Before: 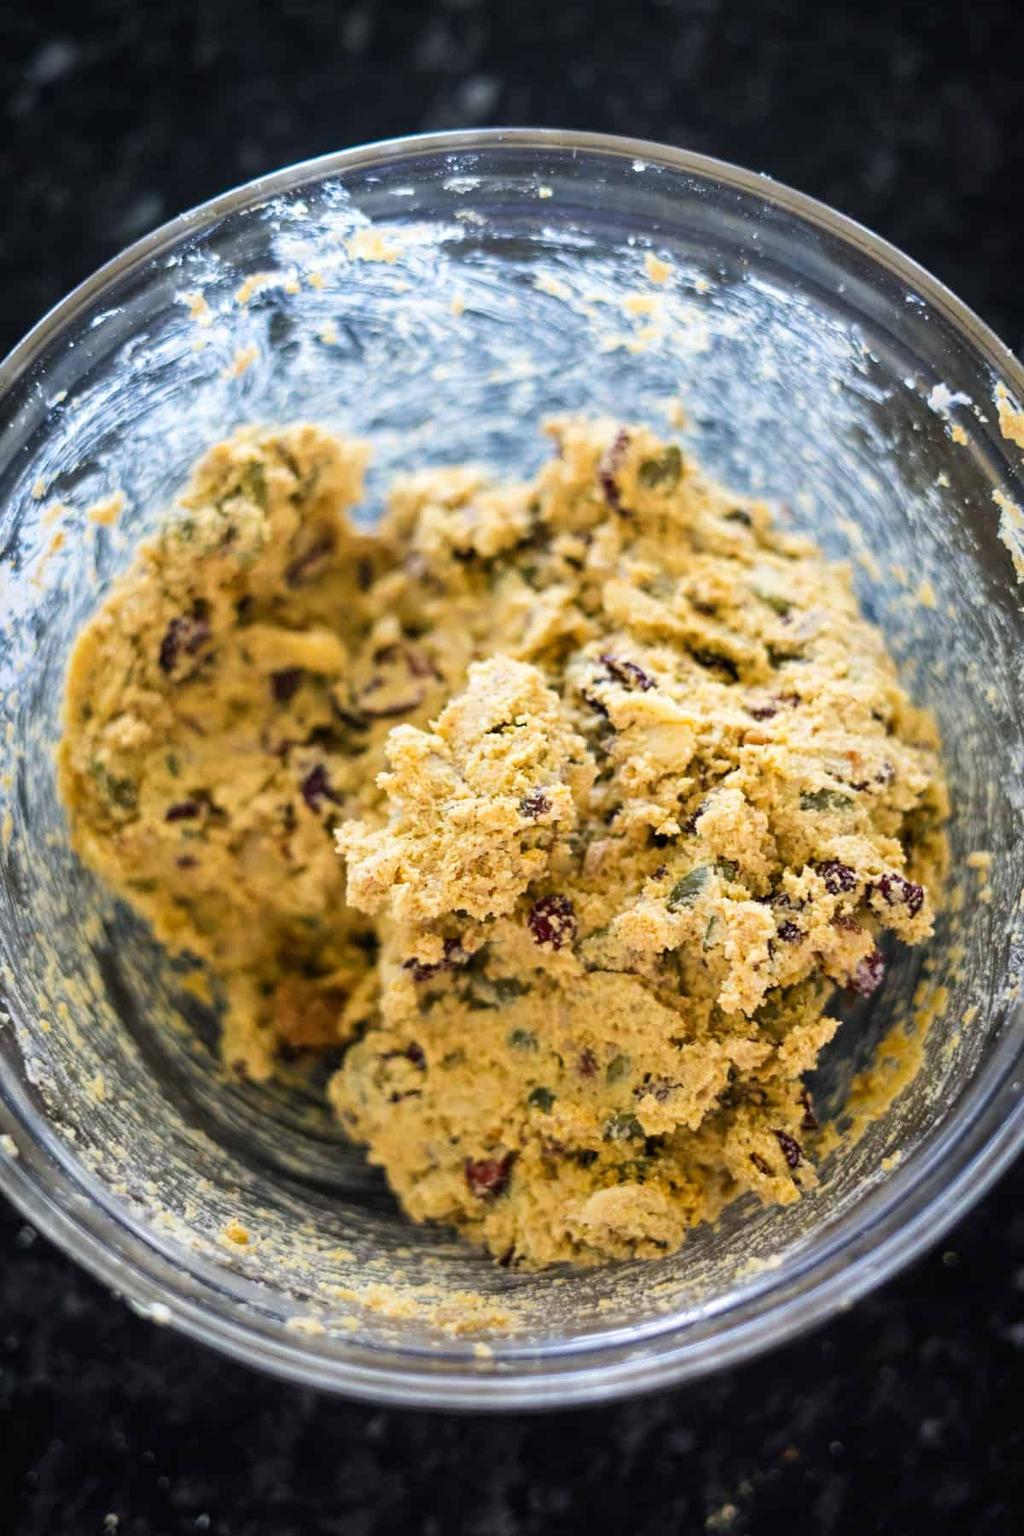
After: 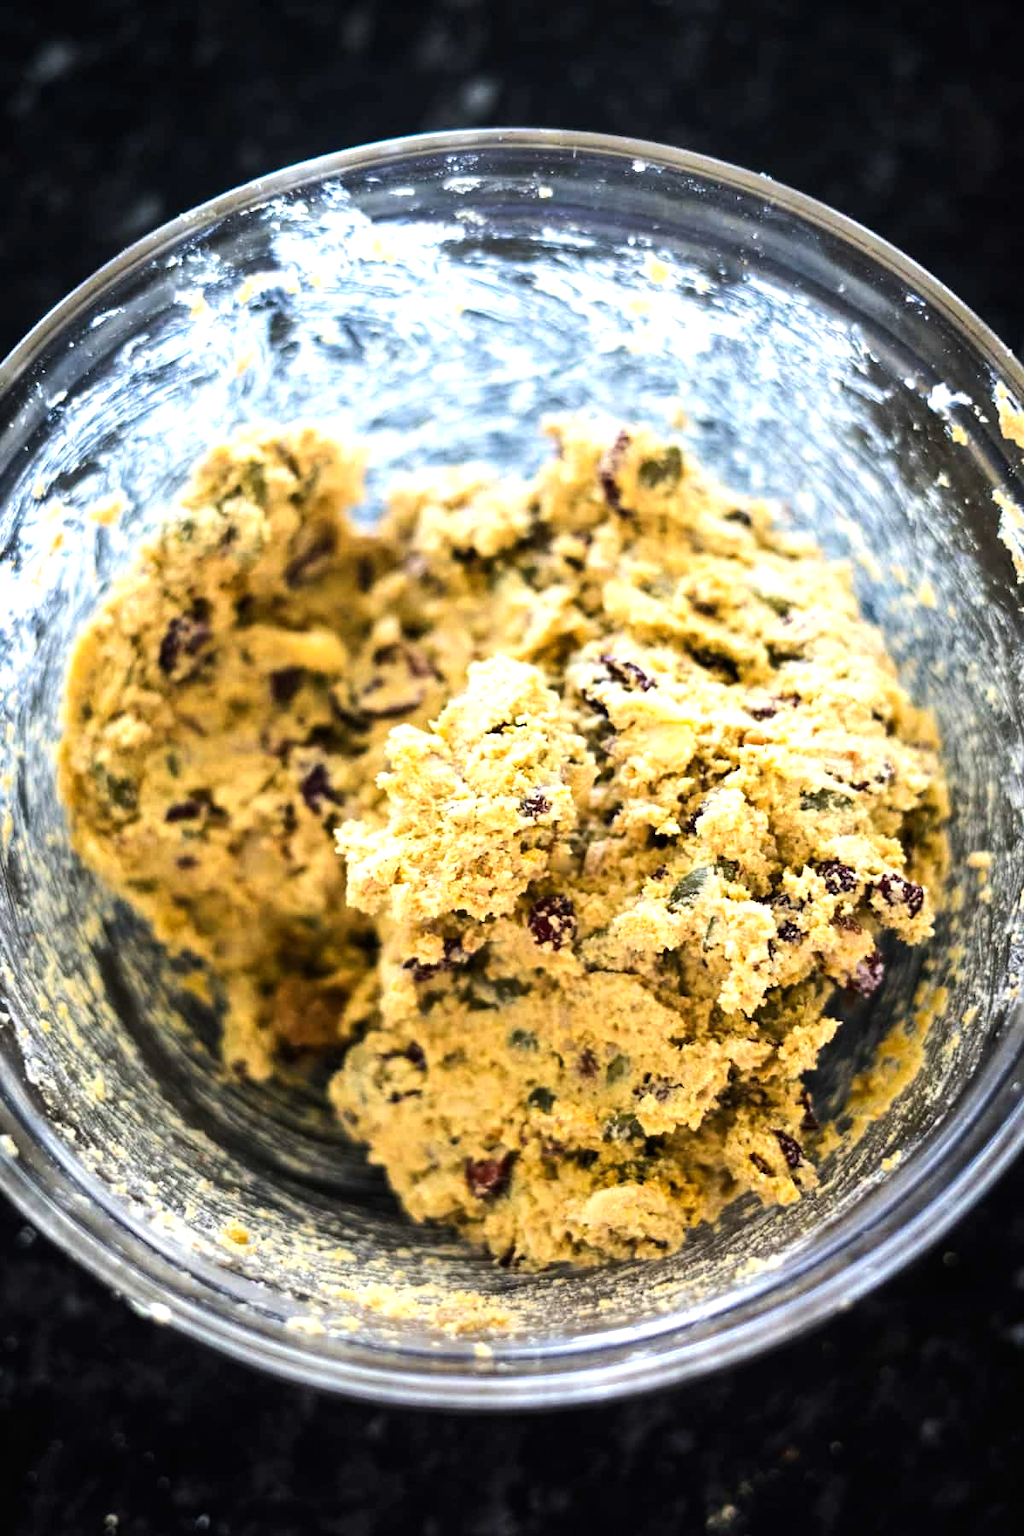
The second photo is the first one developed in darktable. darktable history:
tone equalizer: -8 EV -0.77 EV, -7 EV -0.688 EV, -6 EV -0.613 EV, -5 EV -0.399 EV, -3 EV 0.402 EV, -2 EV 0.6 EV, -1 EV 0.701 EV, +0 EV 0.752 EV, edges refinement/feathering 500, mask exposure compensation -1.57 EV, preserve details no
